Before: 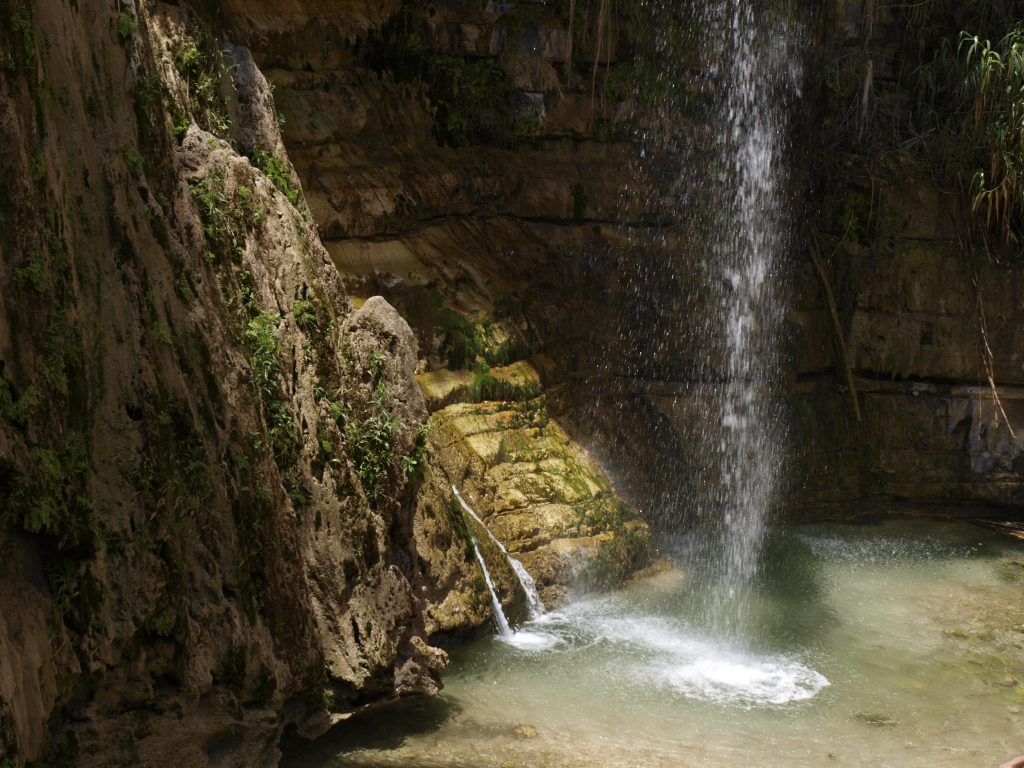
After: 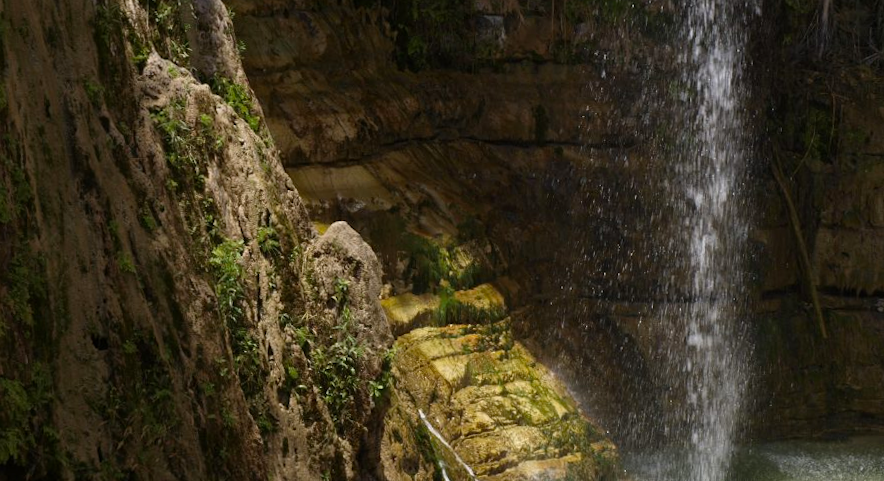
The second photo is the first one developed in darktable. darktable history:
rotate and perspective: rotation -1°, crop left 0.011, crop right 0.989, crop top 0.025, crop bottom 0.975
crop: left 3.015%, top 8.969%, right 9.647%, bottom 26.457%
color balance: output saturation 110%
